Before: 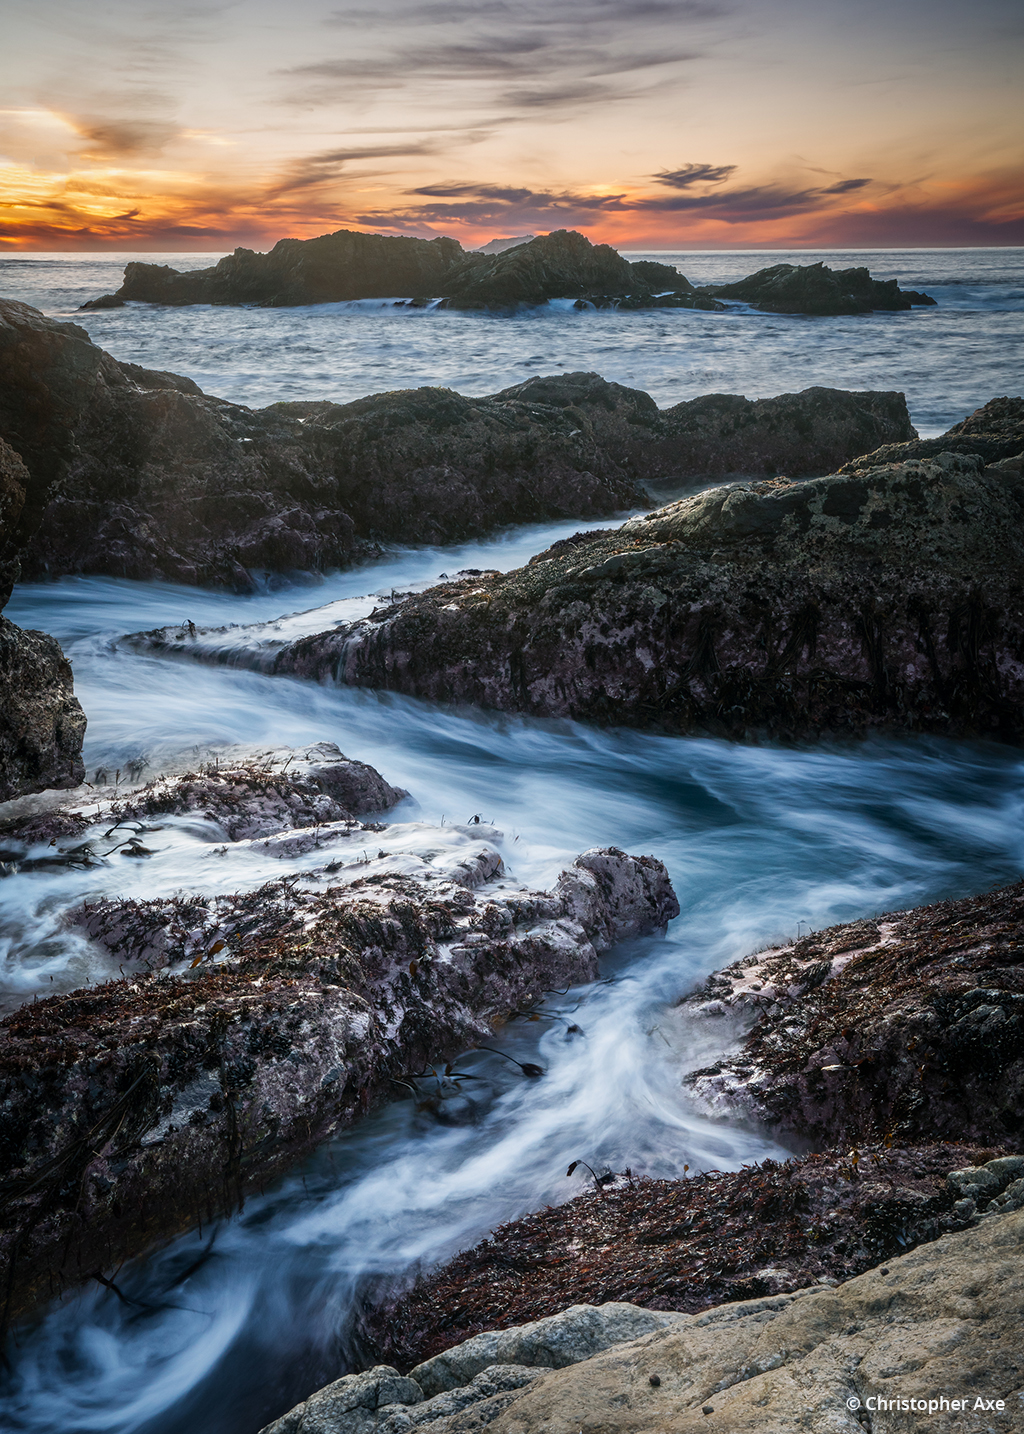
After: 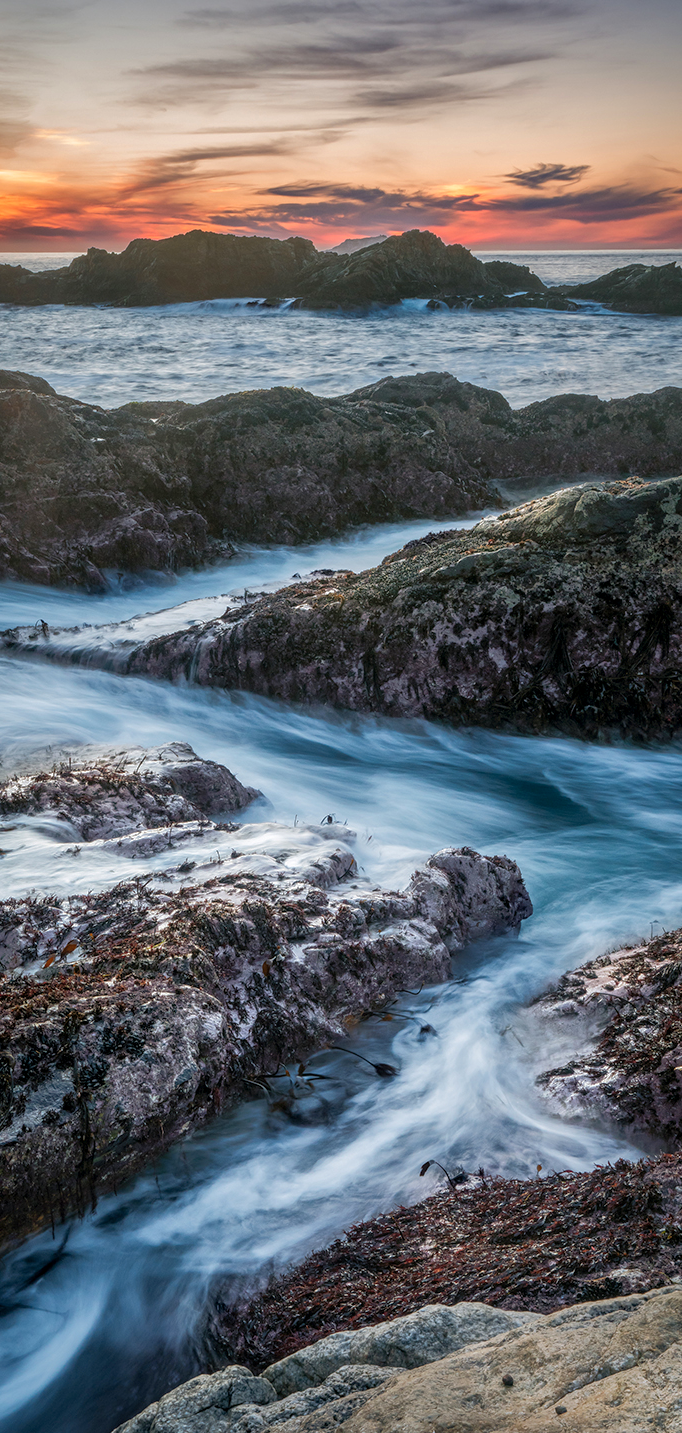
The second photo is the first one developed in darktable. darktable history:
color zones: curves: ch1 [(0.239, 0.552) (0.75, 0.5)]; ch2 [(0.25, 0.462) (0.749, 0.457)], mix 25.94%
crop and rotate: left 14.436%, right 18.898%
local contrast: on, module defaults
shadows and highlights: on, module defaults
